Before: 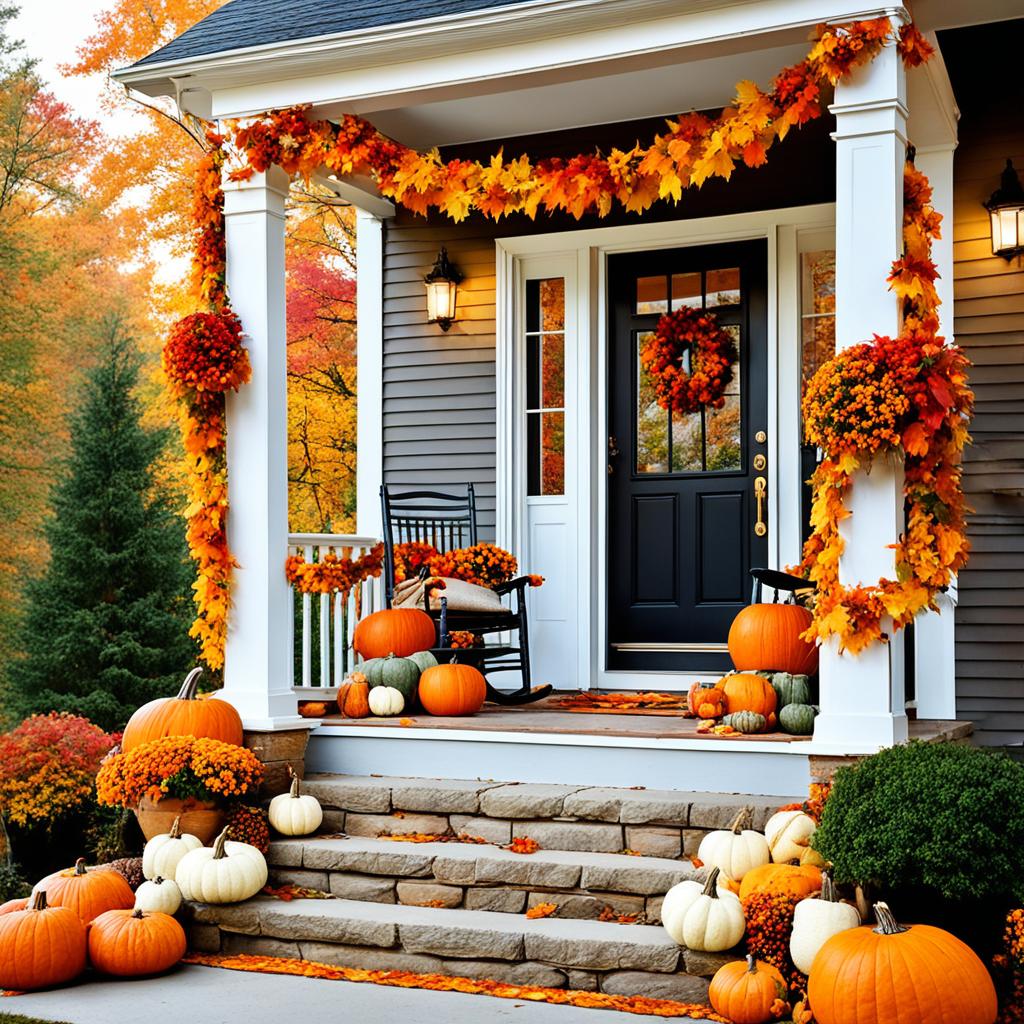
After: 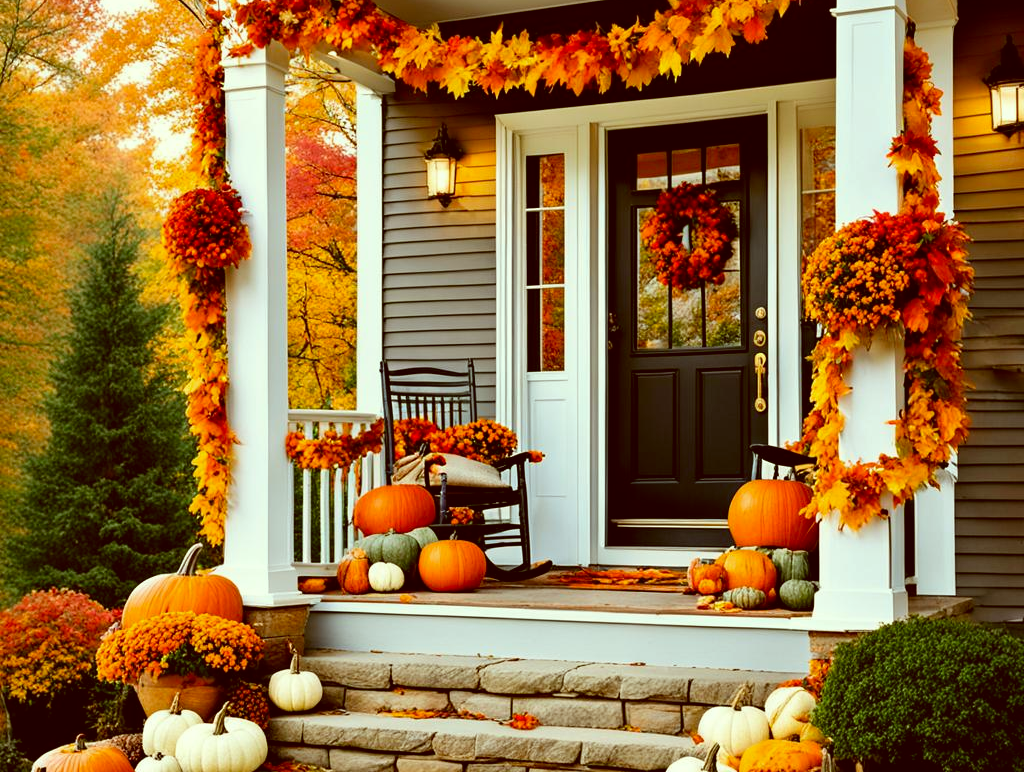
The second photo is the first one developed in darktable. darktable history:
color correction: highlights a* -6.02, highlights b* 9.63, shadows a* 10.23, shadows b* 23.82
crop and rotate: top 12.141%, bottom 12.463%
